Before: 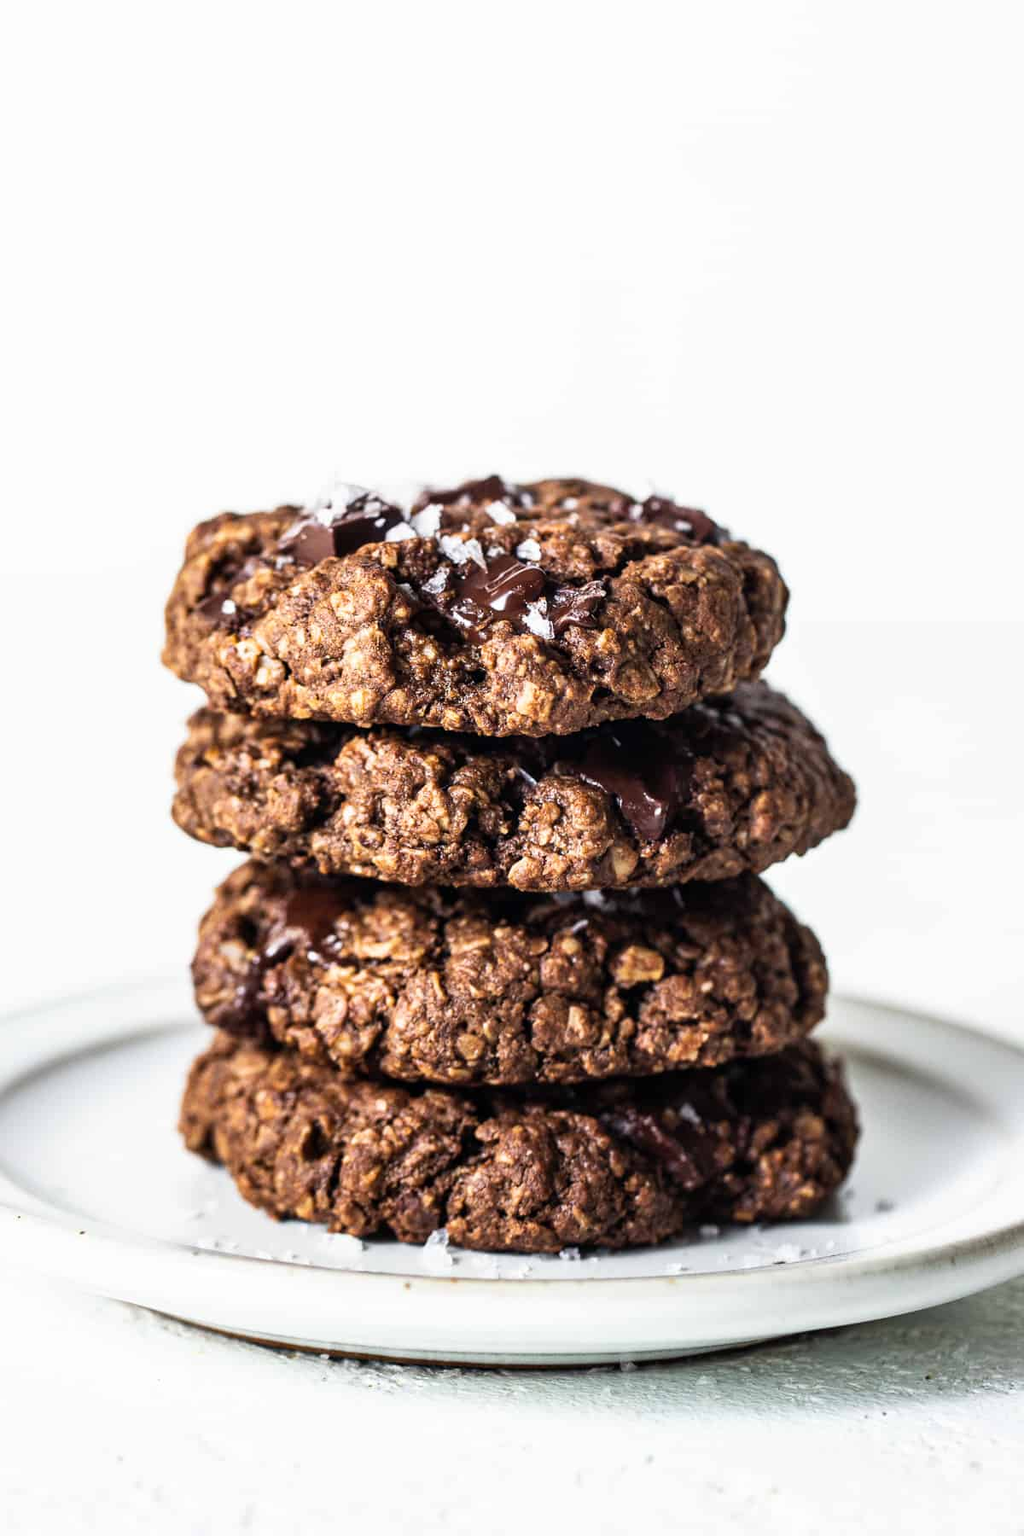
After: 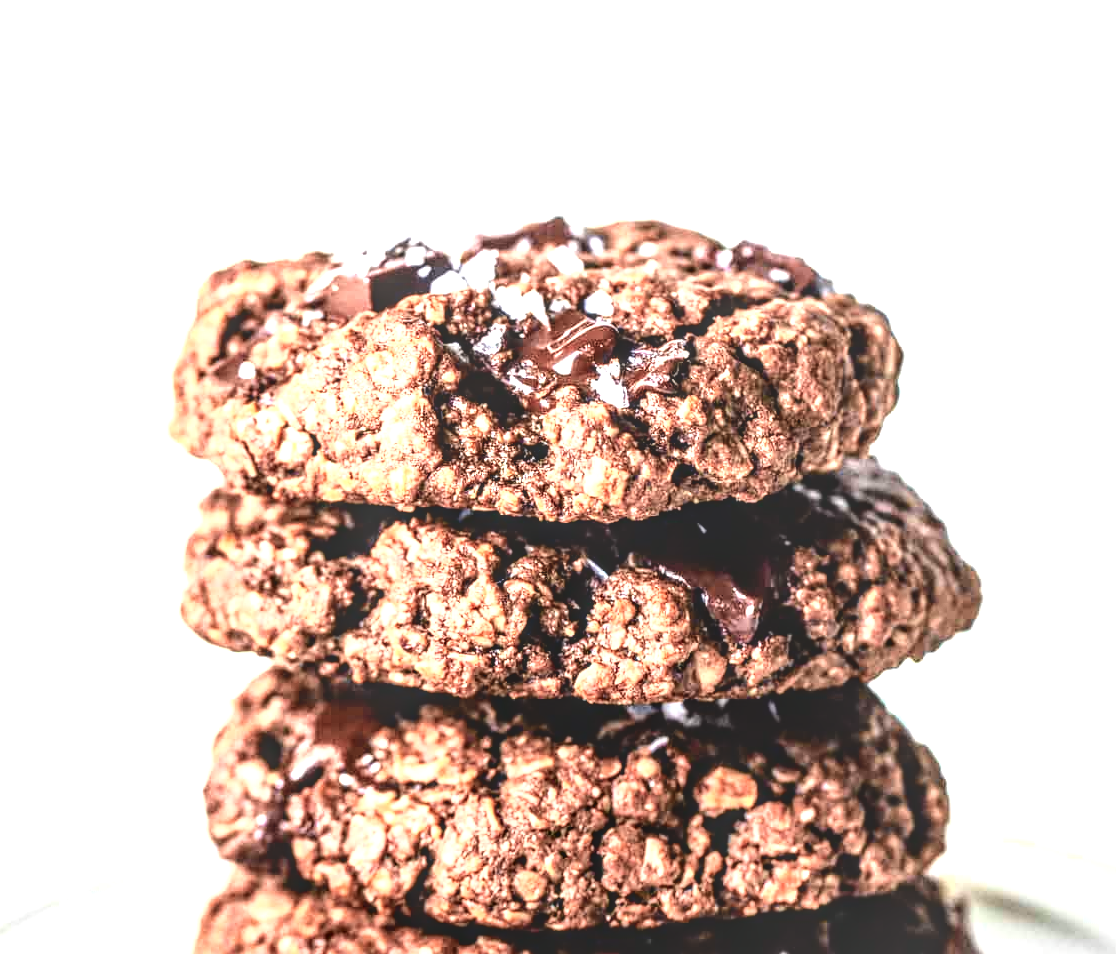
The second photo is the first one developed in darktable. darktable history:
color zones: curves: ch1 [(0, 0.455) (0.063, 0.455) (0.286, 0.495) (0.429, 0.5) (0.571, 0.5) (0.714, 0.5) (0.857, 0.5) (1, 0.455)]; ch2 [(0, 0.532) (0.063, 0.521) (0.233, 0.447) (0.429, 0.489) (0.571, 0.5) (0.714, 0.5) (0.857, 0.5) (1, 0.532)]
local contrast: highlights 3%, shadows 1%, detail 134%
crop: left 1.764%, top 18.959%, right 5.161%, bottom 28.001%
exposure: exposure 0.13 EV, compensate highlight preservation false
shadows and highlights: radius 111.54, shadows 51.07, white point adjustment 9.15, highlights -2.57, soften with gaussian
tone equalizer: -8 EV -0.718 EV, -7 EV -0.725 EV, -6 EV -0.562 EV, -5 EV -0.361 EV, -3 EV 0.373 EV, -2 EV 0.6 EV, -1 EV 0.689 EV, +0 EV 0.767 EV
tone curve: curves: ch0 [(0, 0.024) (0.049, 0.038) (0.176, 0.162) (0.311, 0.337) (0.416, 0.471) (0.565, 0.658) (0.817, 0.911) (1, 1)]; ch1 [(0, 0) (0.351, 0.347) (0.446, 0.42) (0.481, 0.463) (0.504, 0.504) (0.522, 0.521) (0.546, 0.563) (0.622, 0.664) (0.728, 0.786) (1, 1)]; ch2 [(0, 0) (0.327, 0.324) (0.427, 0.413) (0.458, 0.444) (0.502, 0.504) (0.526, 0.539) (0.547, 0.581) (0.601, 0.61) (0.76, 0.765) (1, 1)], color space Lab, independent channels, preserve colors none
